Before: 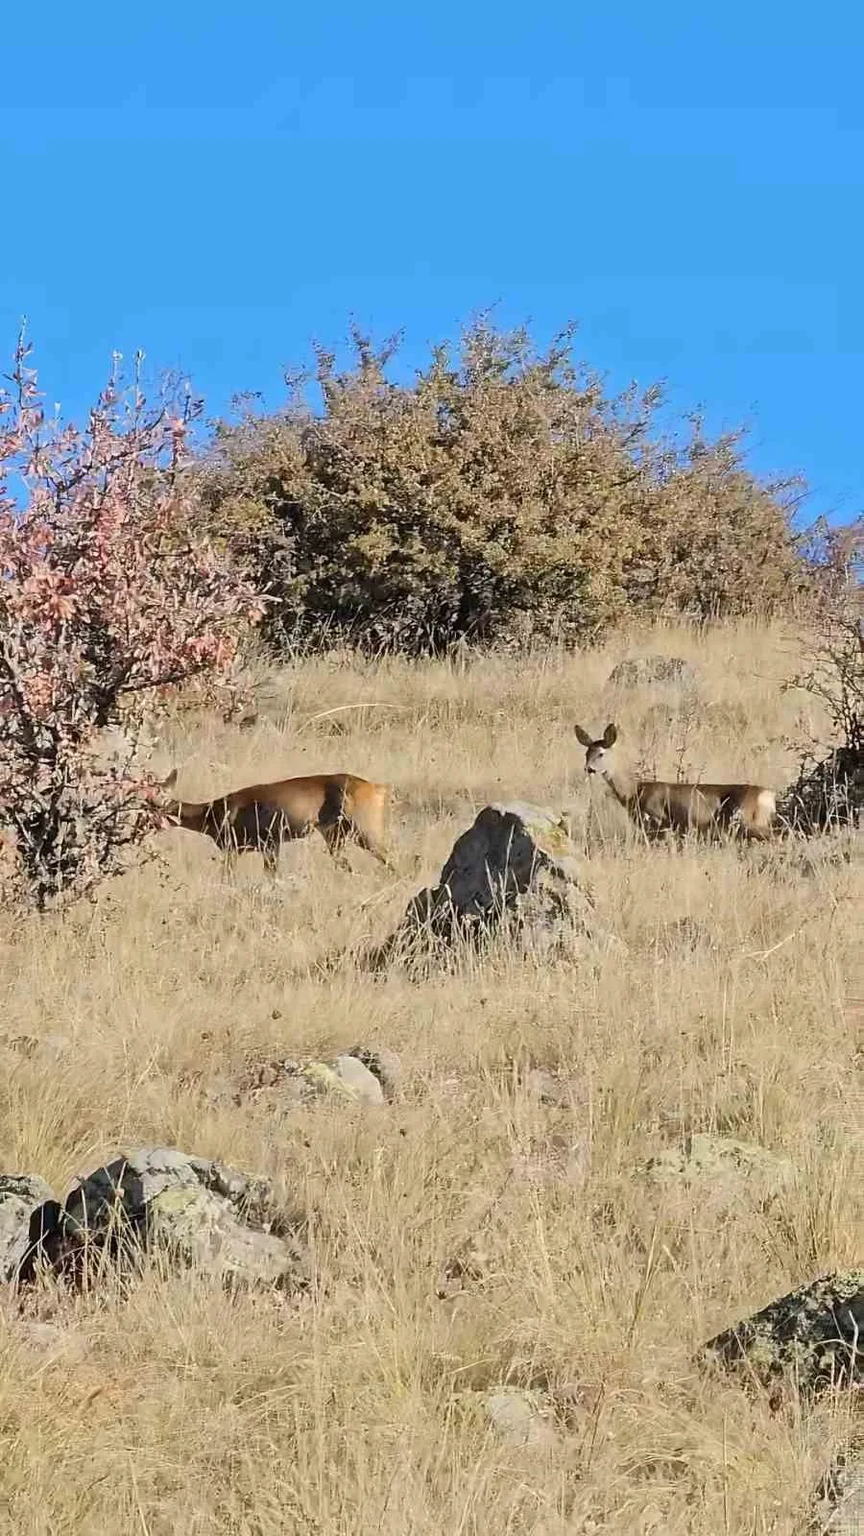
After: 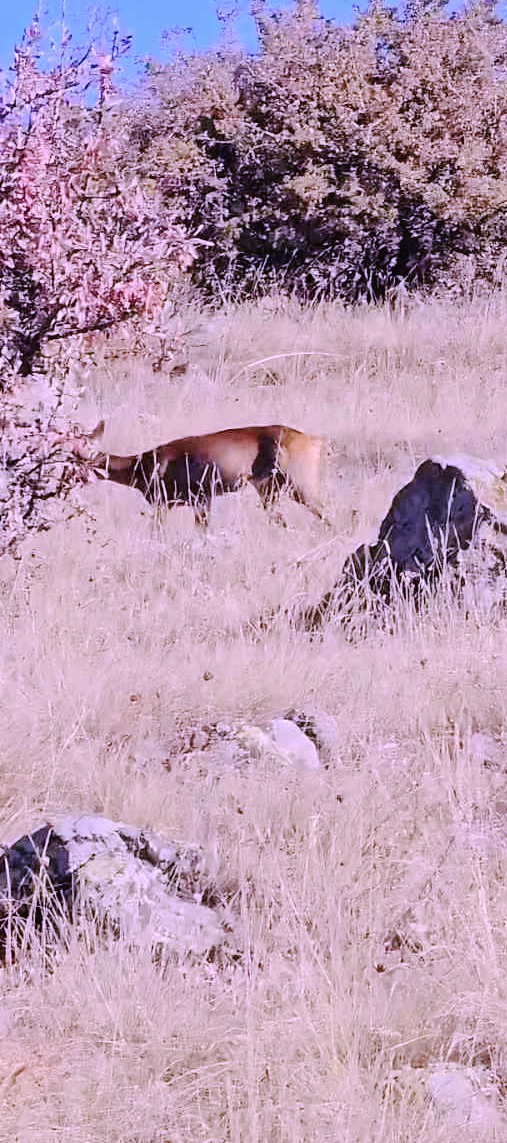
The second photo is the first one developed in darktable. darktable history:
color calibration: output R [1.107, -0.012, -0.003, 0], output B [0, 0, 1.308, 0], illuminant custom, x 0.389, y 0.387, temperature 3838.64 K
crop: left 8.966%, top 23.852%, right 34.699%, bottom 4.703%
tone curve: curves: ch0 [(0, 0) (0.003, 0.019) (0.011, 0.02) (0.025, 0.019) (0.044, 0.027) (0.069, 0.038) (0.1, 0.056) (0.136, 0.089) (0.177, 0.137) (0.224, 0.187) (0.277, 0.259) (0.335, 0.343) (0.399, 0.437) (0.468, 0.532) (0.543, 0.613) (0.623, 0.685) (0.709, 0.752) (0.801, 0.822) (0.898, 0.9) (1, 1)], preserve colors none
